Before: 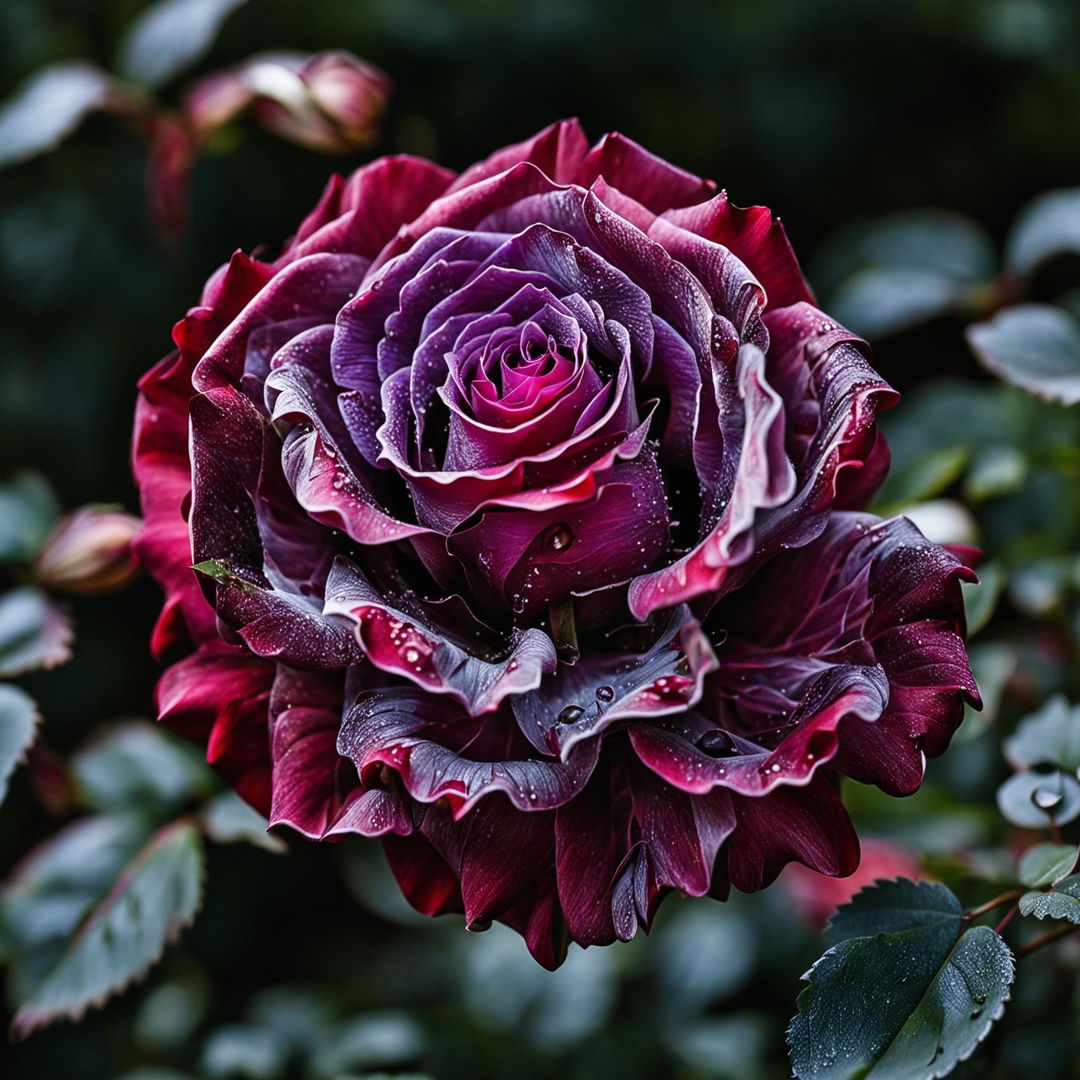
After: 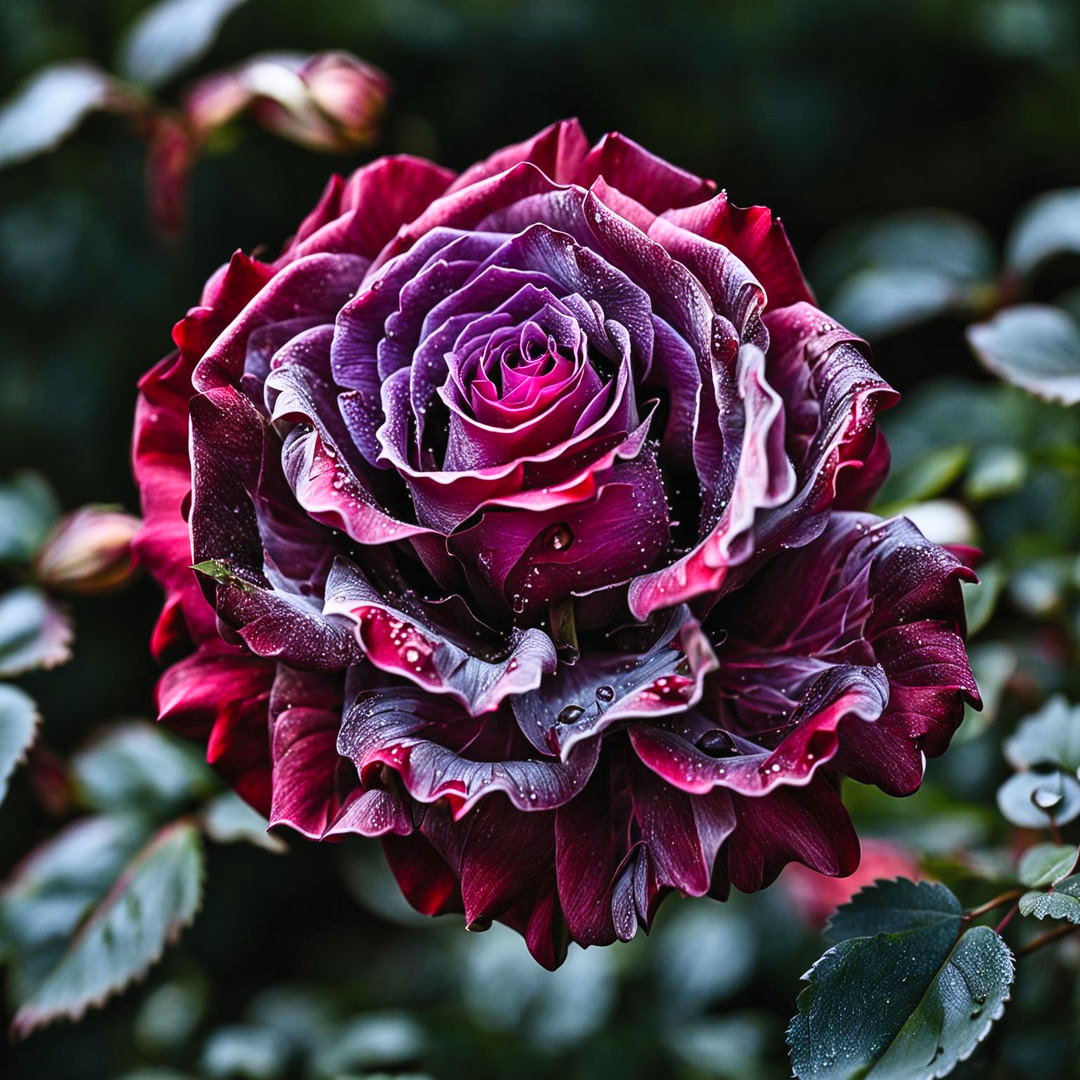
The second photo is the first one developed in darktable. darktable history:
contrast brightness saturation: contrast 0.197, brightness 0.152, saturation 0.148
